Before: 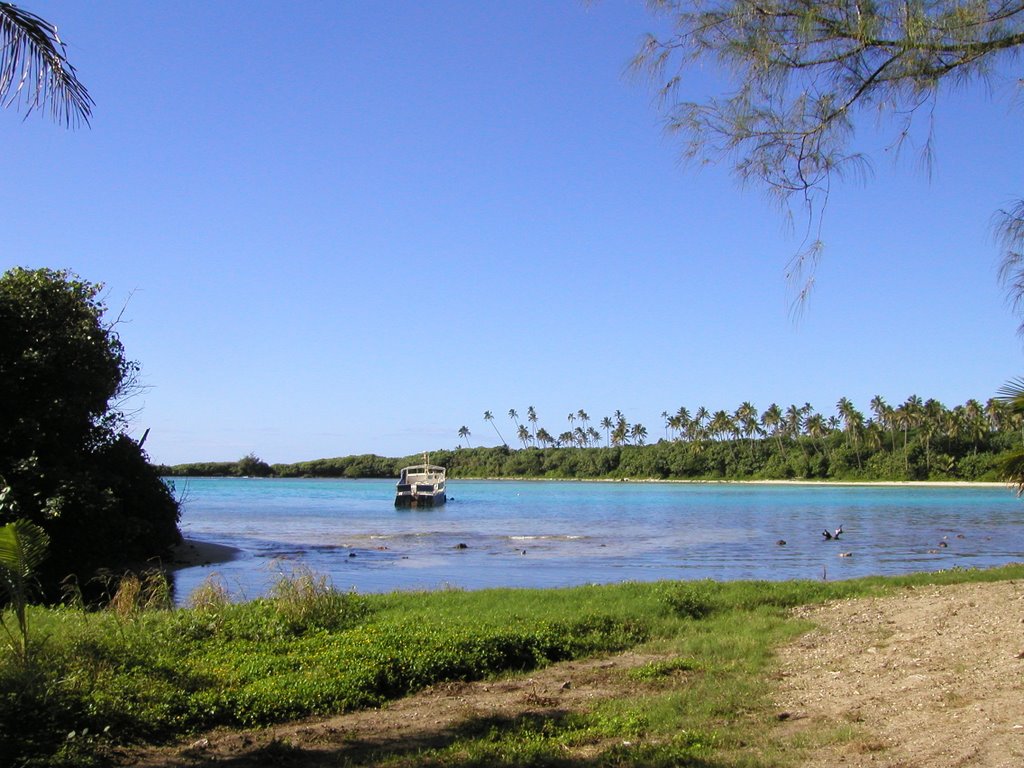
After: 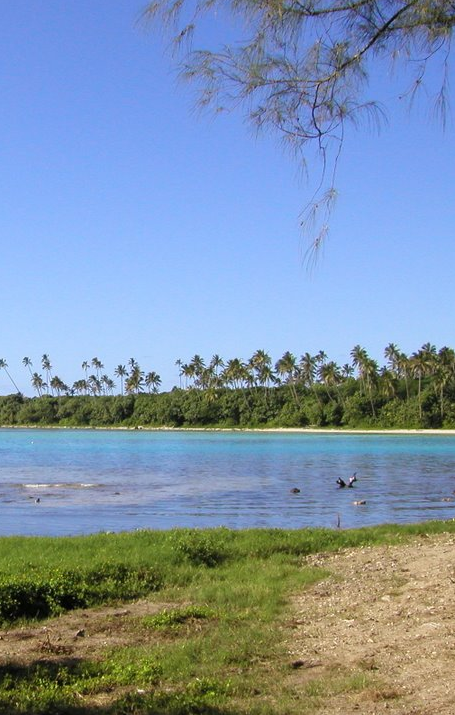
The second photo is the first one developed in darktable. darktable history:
crop: left 47.465%, top 6.813%, right 8.036%
